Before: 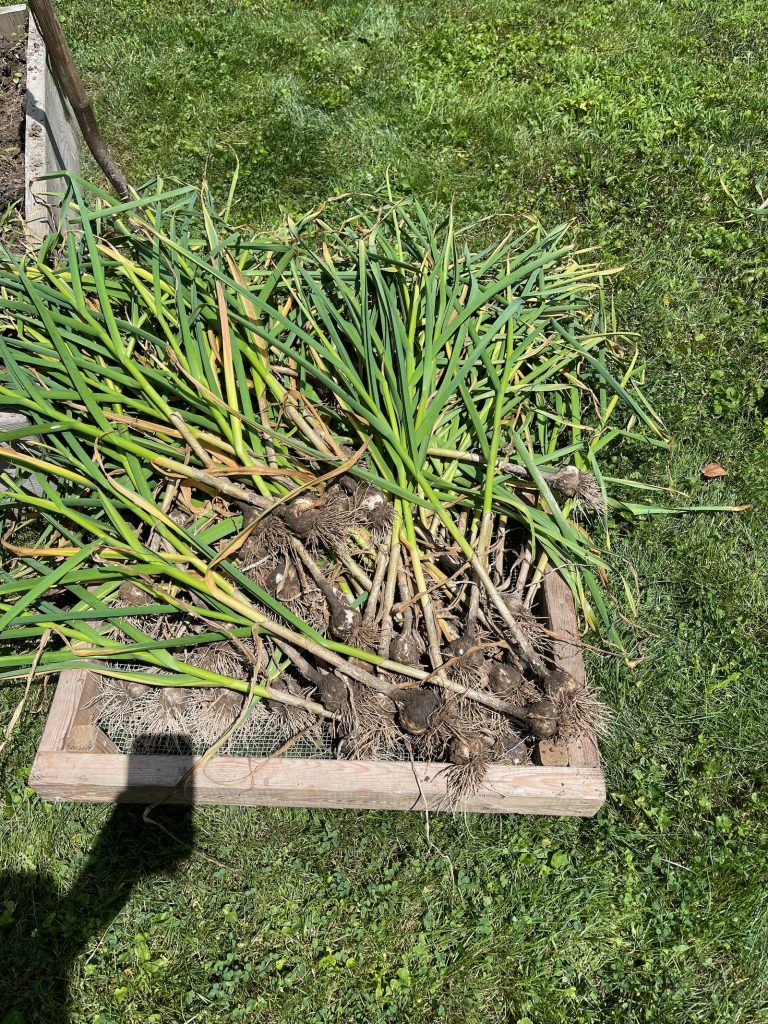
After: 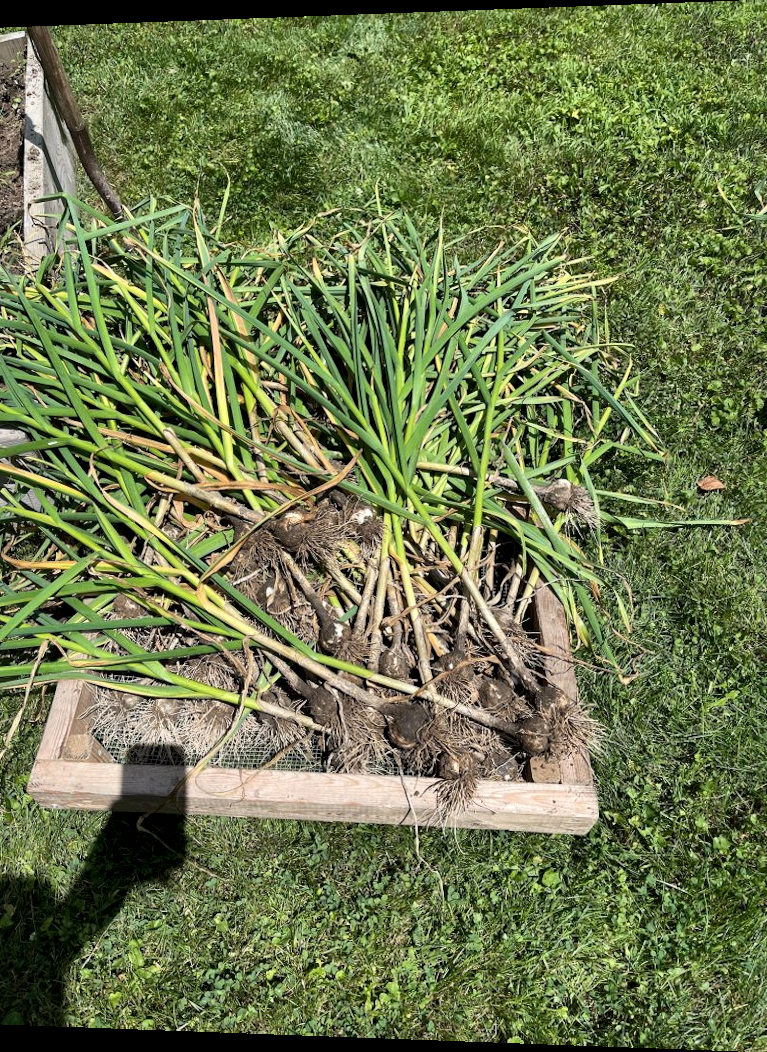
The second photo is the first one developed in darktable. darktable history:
local contrast: mode bilateral grid, contrast 20, coarseness 50, detail 161%, midtone range 0.2
rotate and perspective: lens shift (horizontal) -0.055, automatic cropping off
